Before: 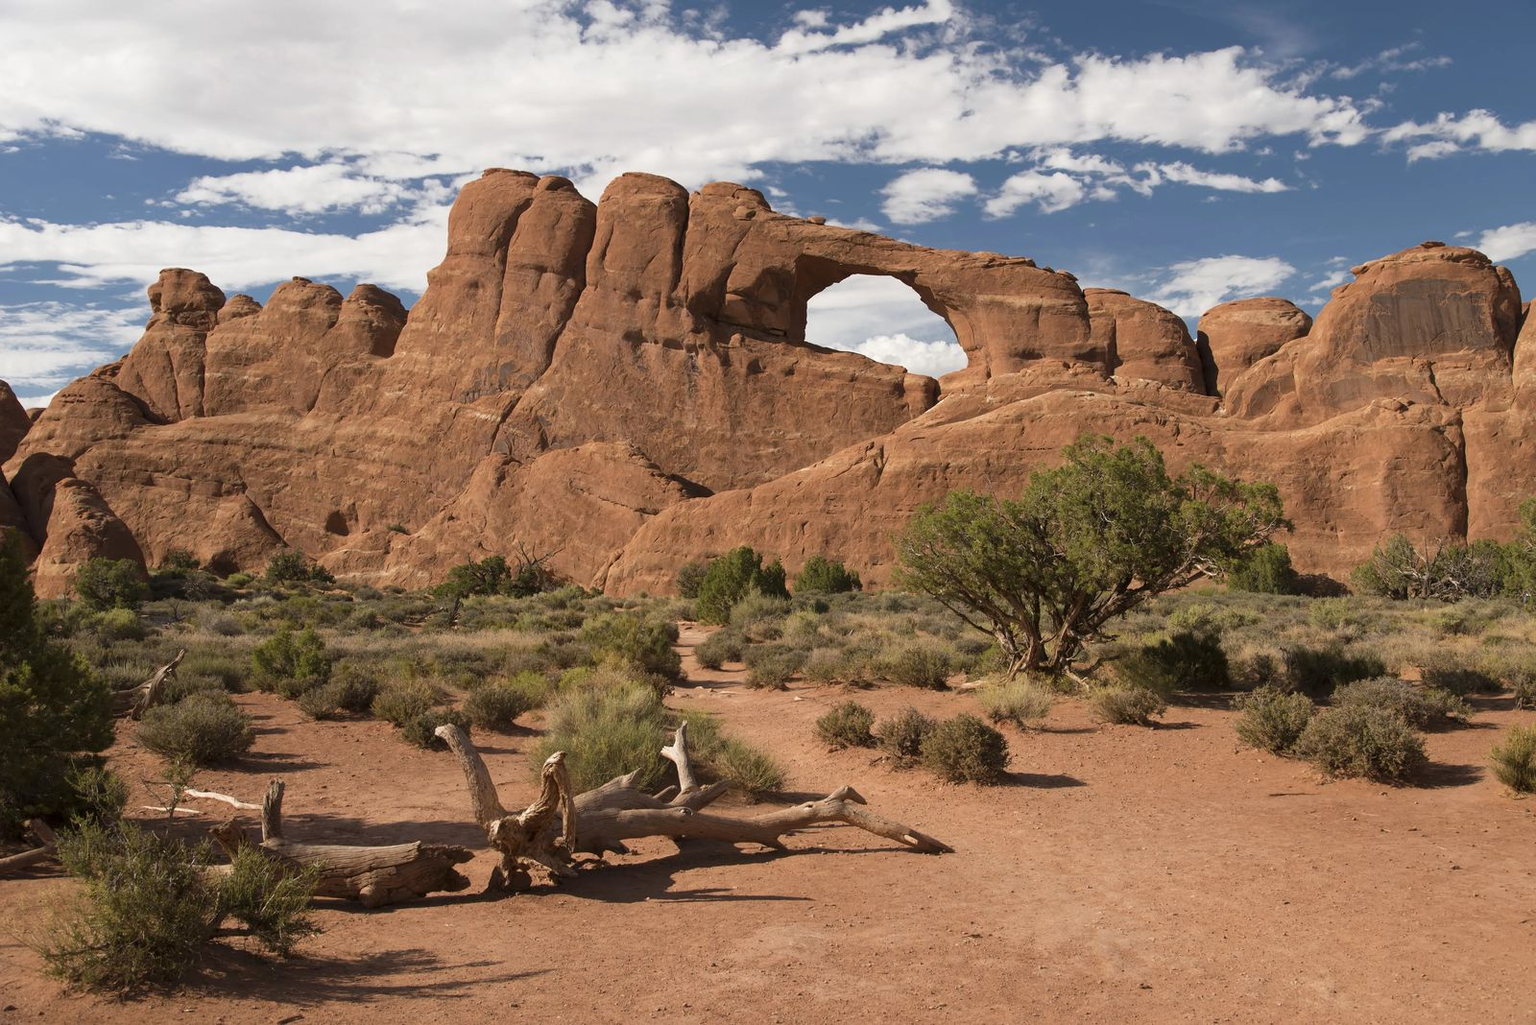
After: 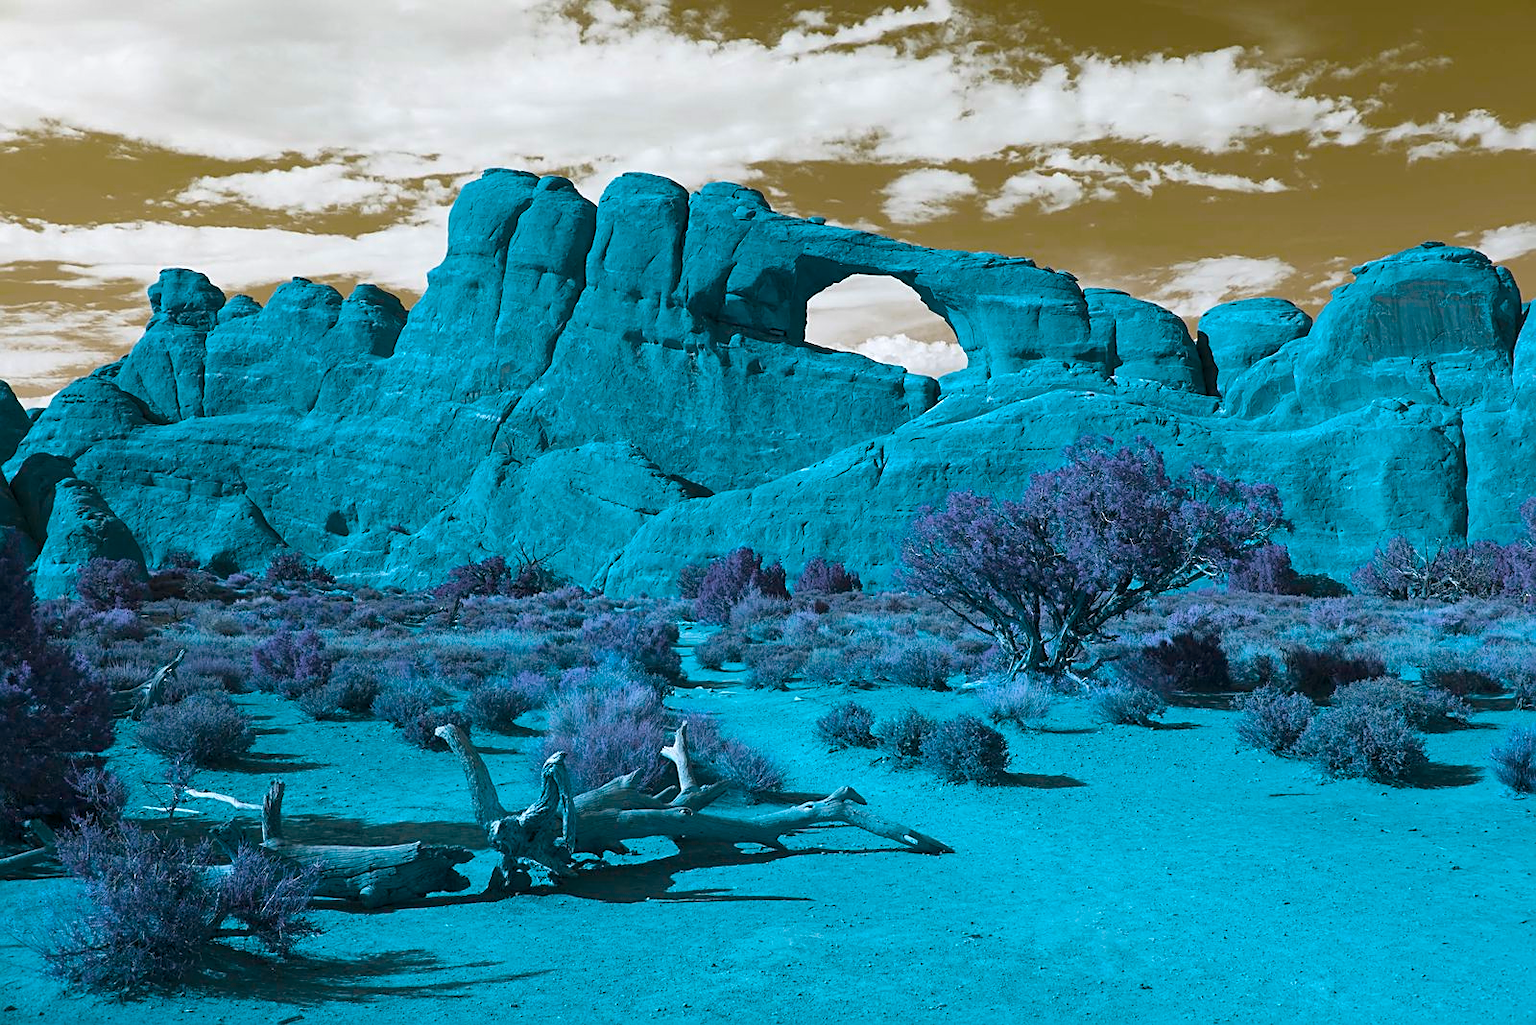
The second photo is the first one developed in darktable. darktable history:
color balance rgb: hue shift 180°, global vibrance 50%, contrast 0.32%
sharpen: on, module defaults
